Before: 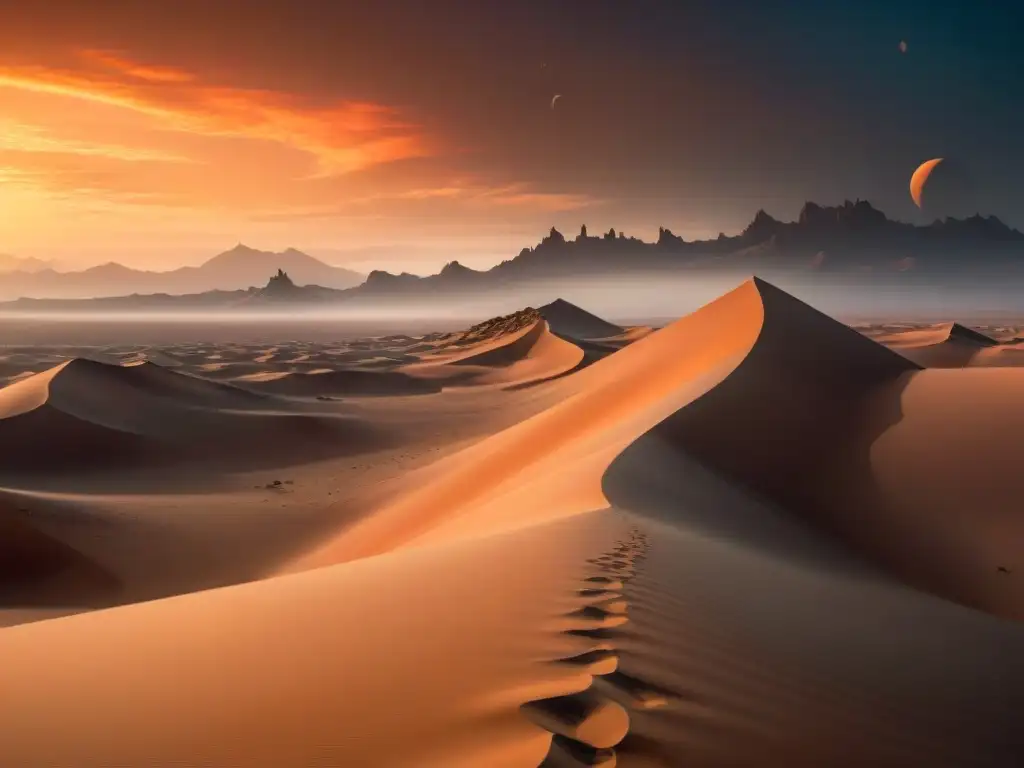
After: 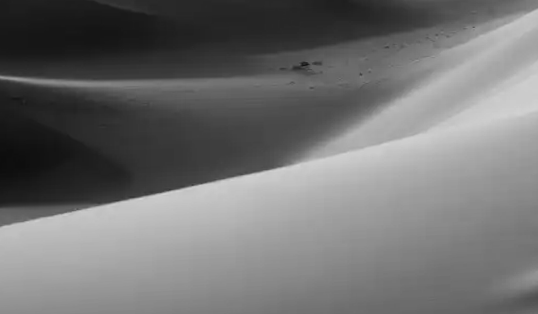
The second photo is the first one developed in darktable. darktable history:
rotate and perspective: rotation -0.013°, lens shift (vertical) -0.027, lens shift (horizontal) 0.178, crop left 0.016, crop right 0.989, crop top 0.082, crop bottom 0.918
crop and rotate: top 54.778%, right 46.61%, bottom 0.159%
monochrome: on, module defaults
tone equalizer: -8 EV -0.417 EV, -7 EV -0.389 EV, -6 EV -0.333 EV, -5 EV -0.222 EV, -3 EV 0.222 EV, -2 EV 0.333 EV, -1 EV 0.389 EV, +0 EV 0.417 EV, edges refinement/feathering 500, mask exposure compensation -1.57 EV, preserve details no
